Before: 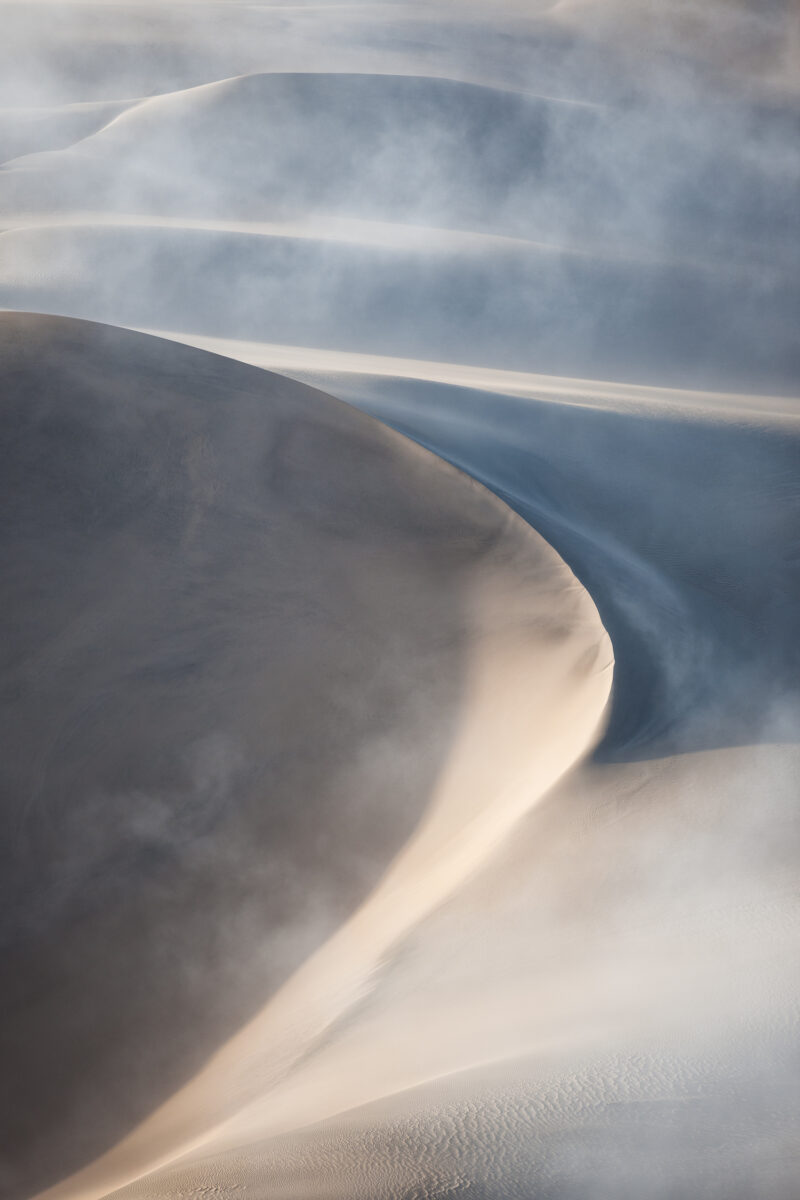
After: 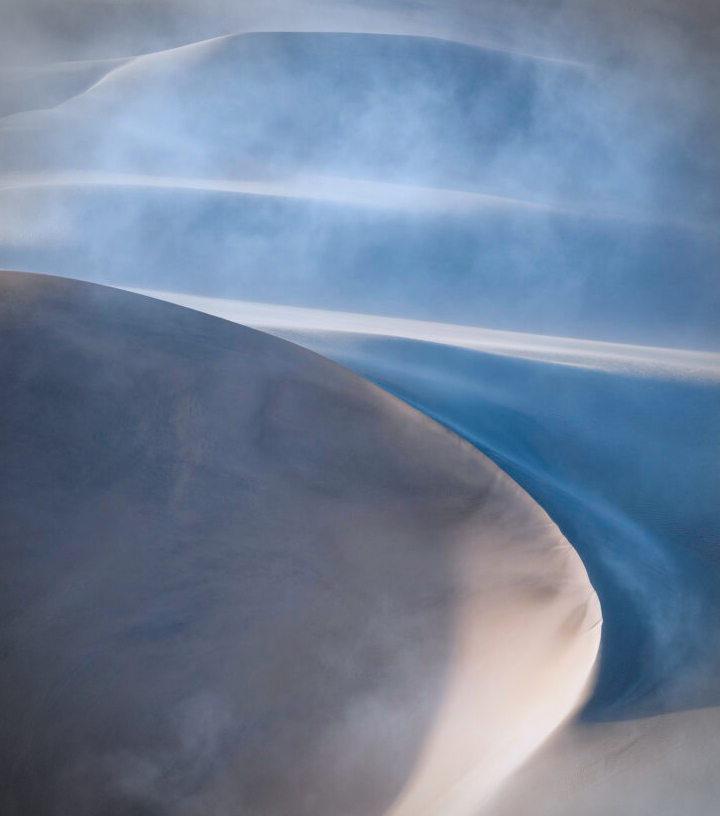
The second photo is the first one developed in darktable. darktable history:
white balance: red 0.954, blue 1.079
color balance rgb: linear chroma grading › global chroma 15%, perceptual saturation grading › global saturation 30%
crop: left 1.509%, top 3.452%, right 7.696%, bottom 28.452%
vignetting: dithering 8-bit output, unbound false
